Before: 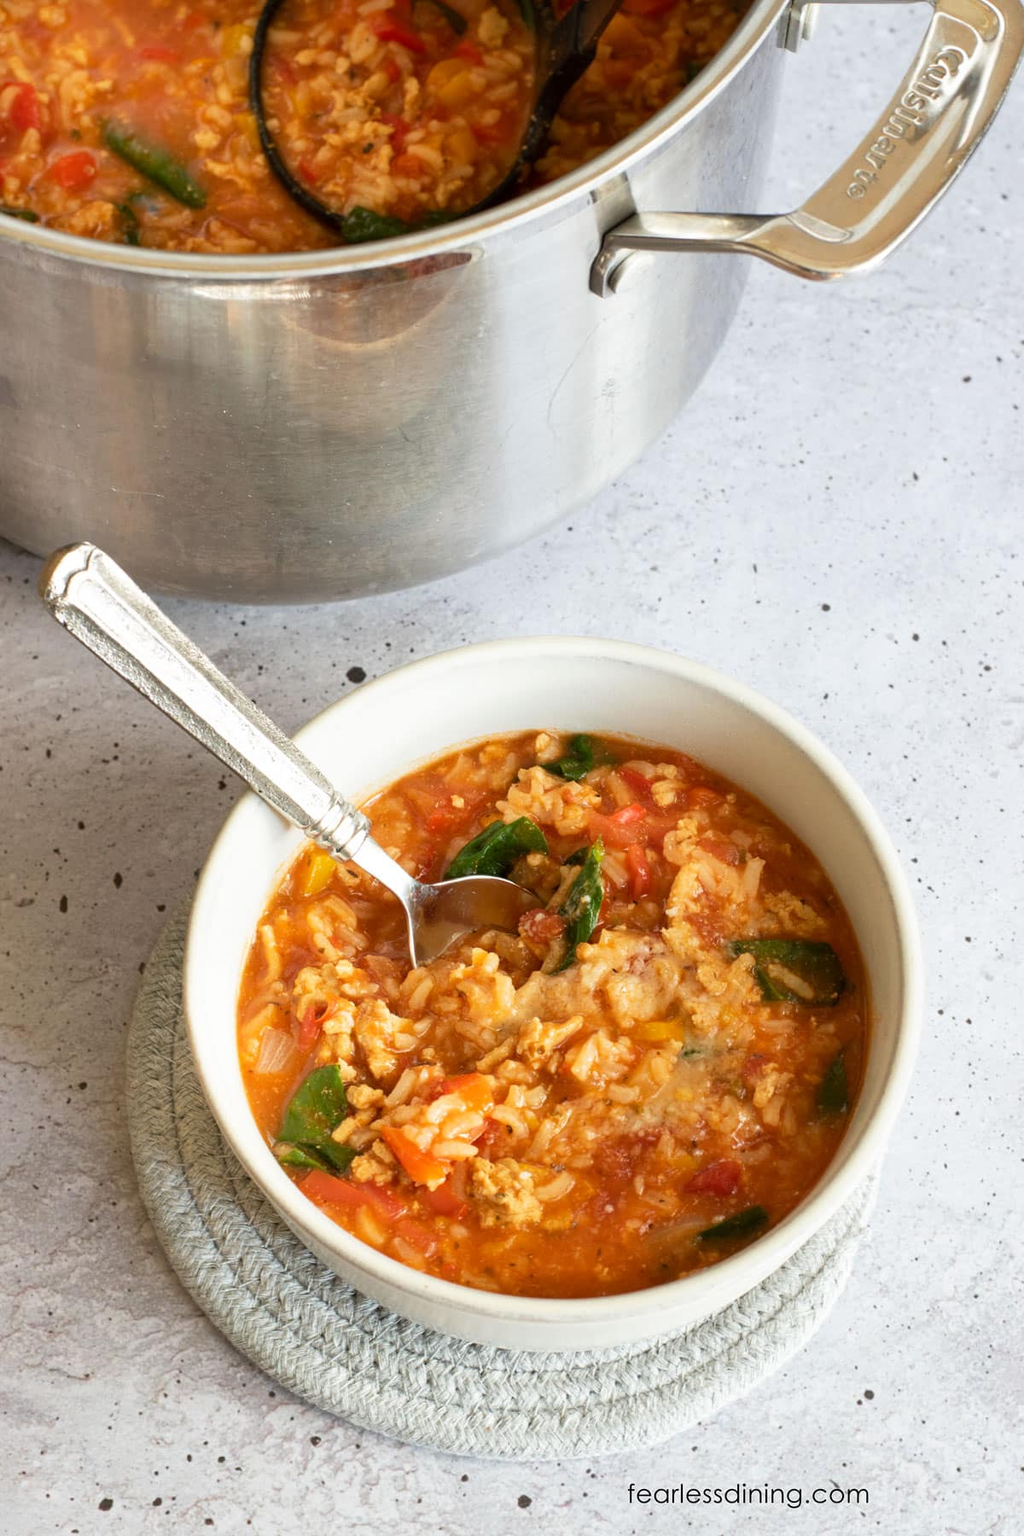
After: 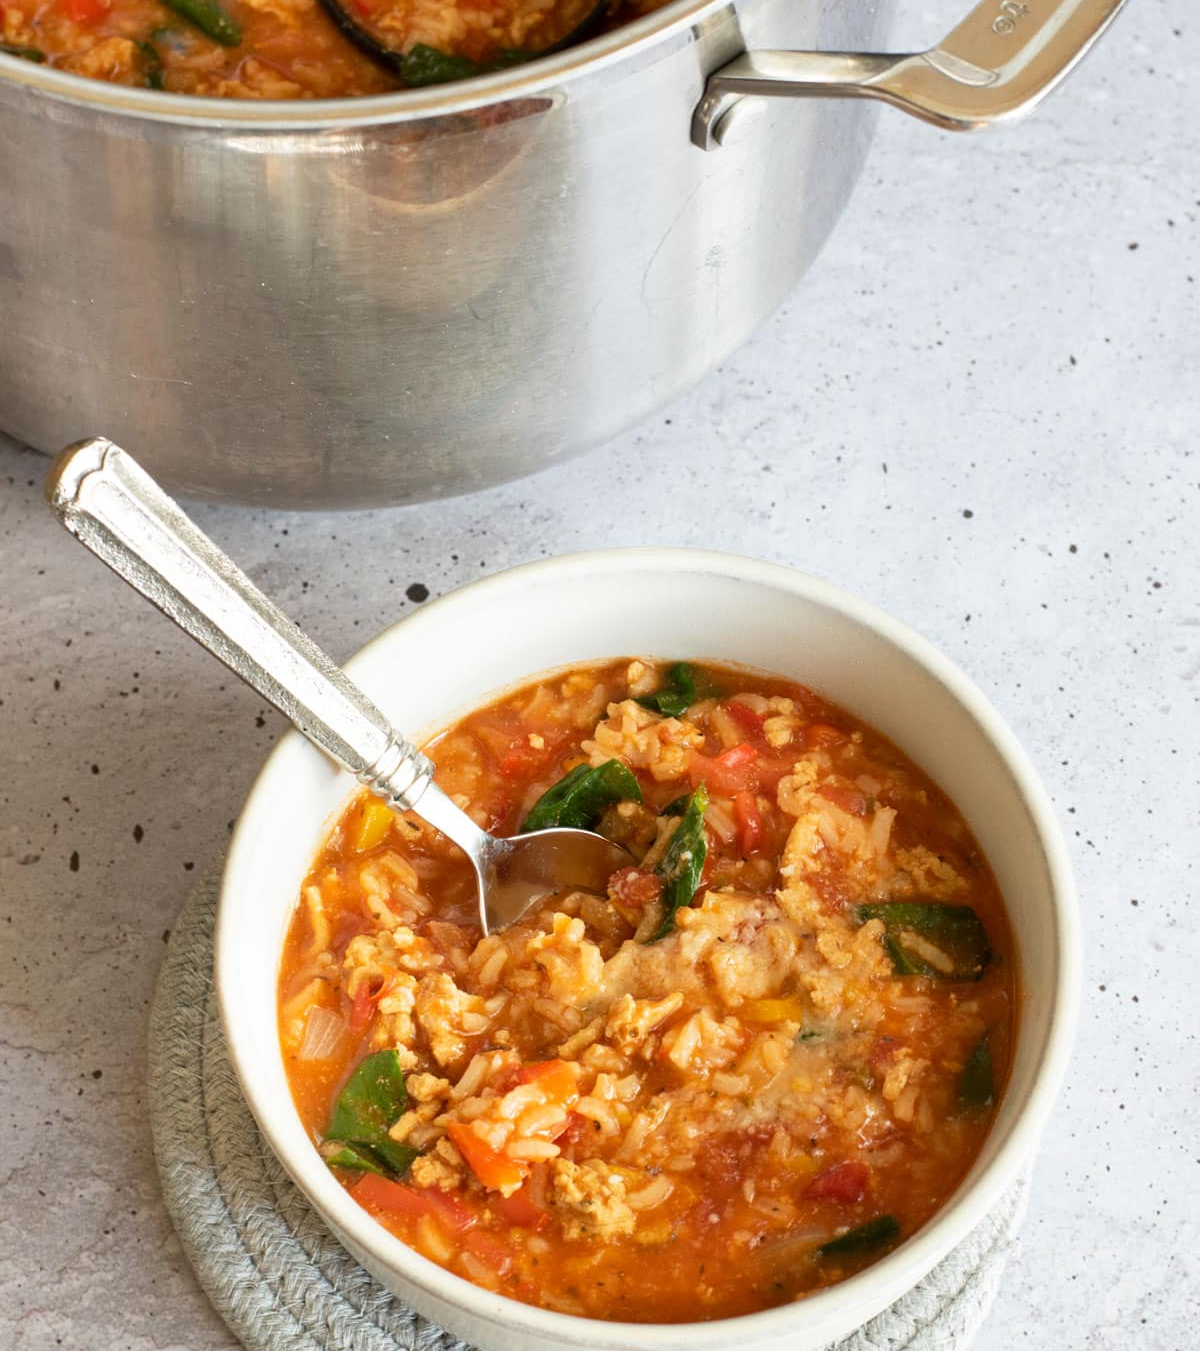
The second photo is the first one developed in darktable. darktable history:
crop: top 11.007%, bottom 13.896%
